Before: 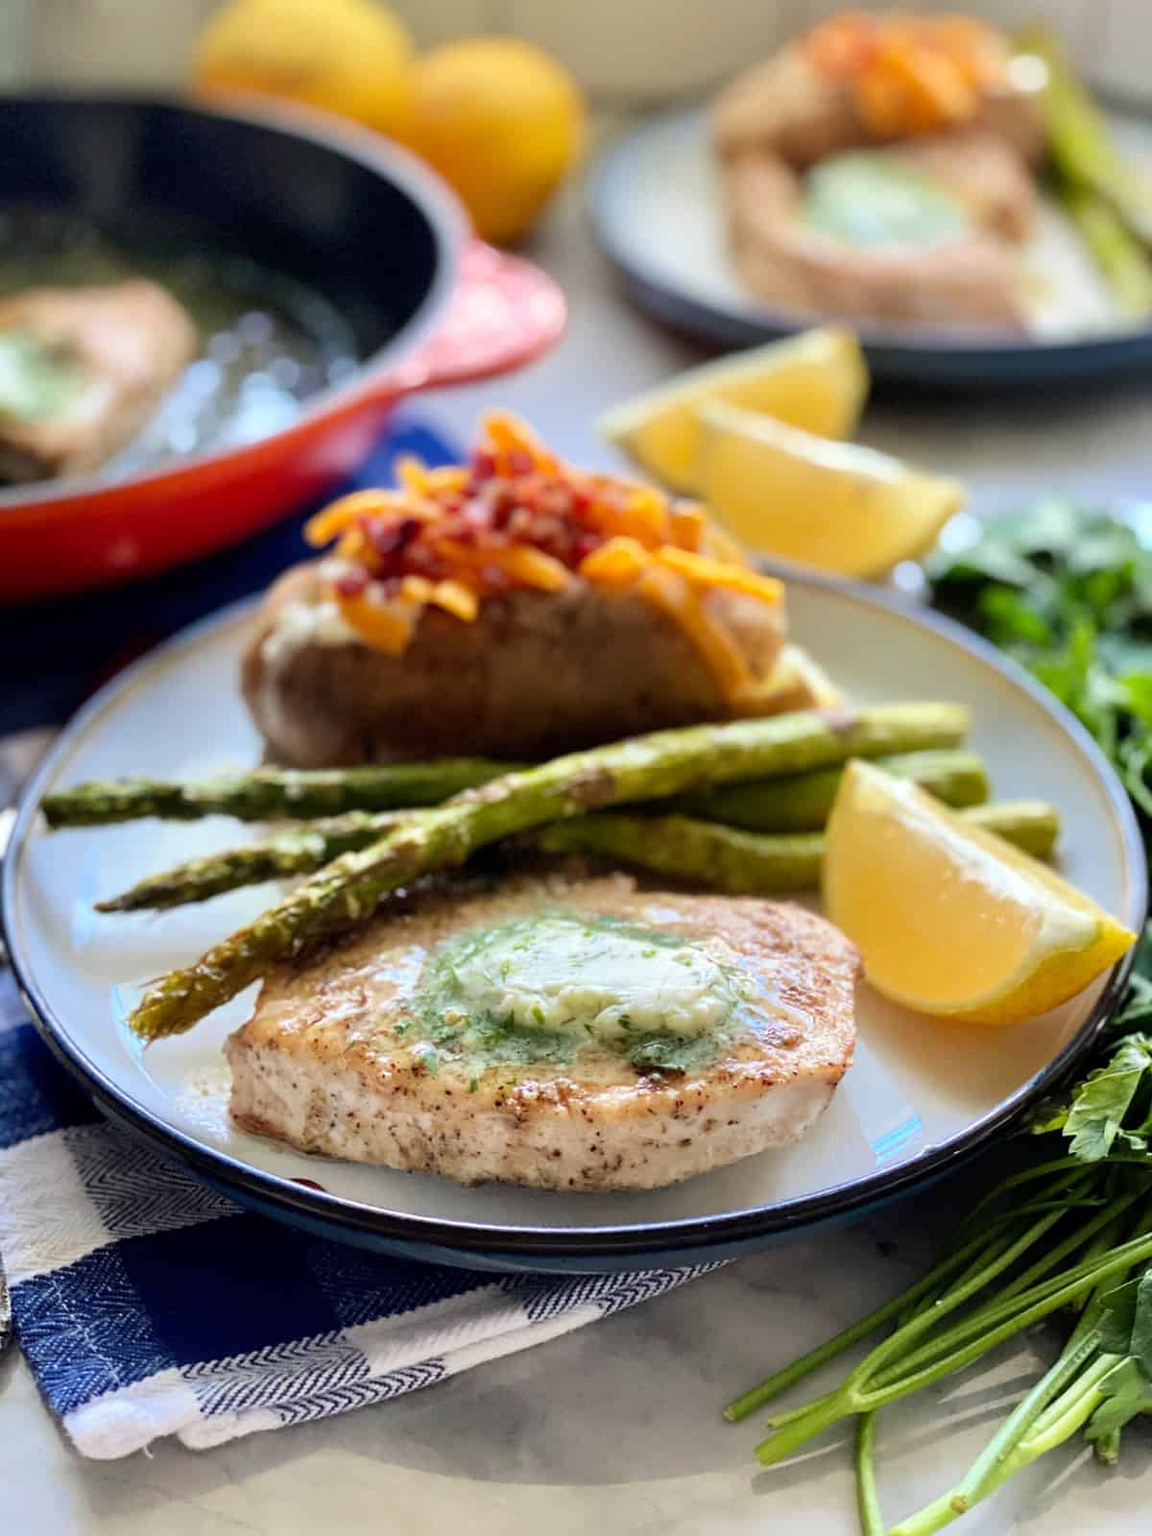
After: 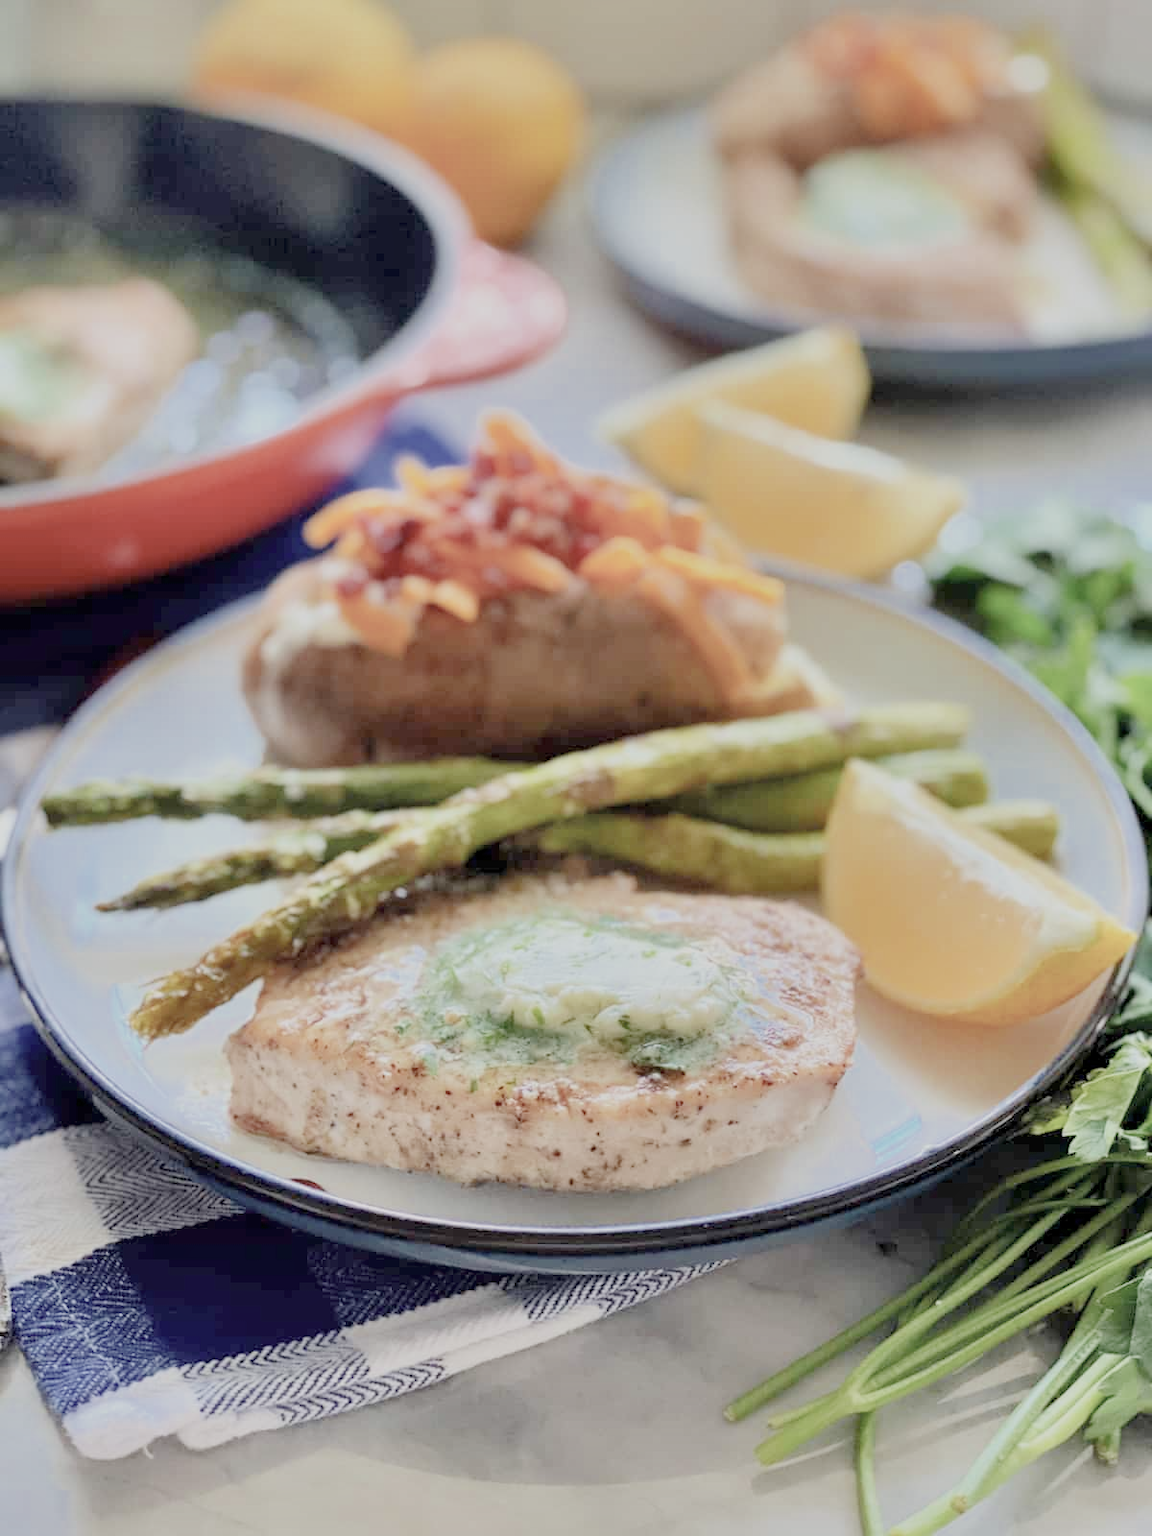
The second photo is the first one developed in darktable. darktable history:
exposure: black level correction 0, exposure 1.996 EV, compensate highlight preservation false
shadows and highlights: soften with gaussian
filmic rgb: black relative exposure -7.99 EV, white relative exposure 8.06 EV, target black luminance 0%, hardness 2.43, latitude 76.06%, contrast 0.571, shadows ↔ highlights balance 0.003%
contrast brightness saturation: contrast 0.096, saturation -0.299
